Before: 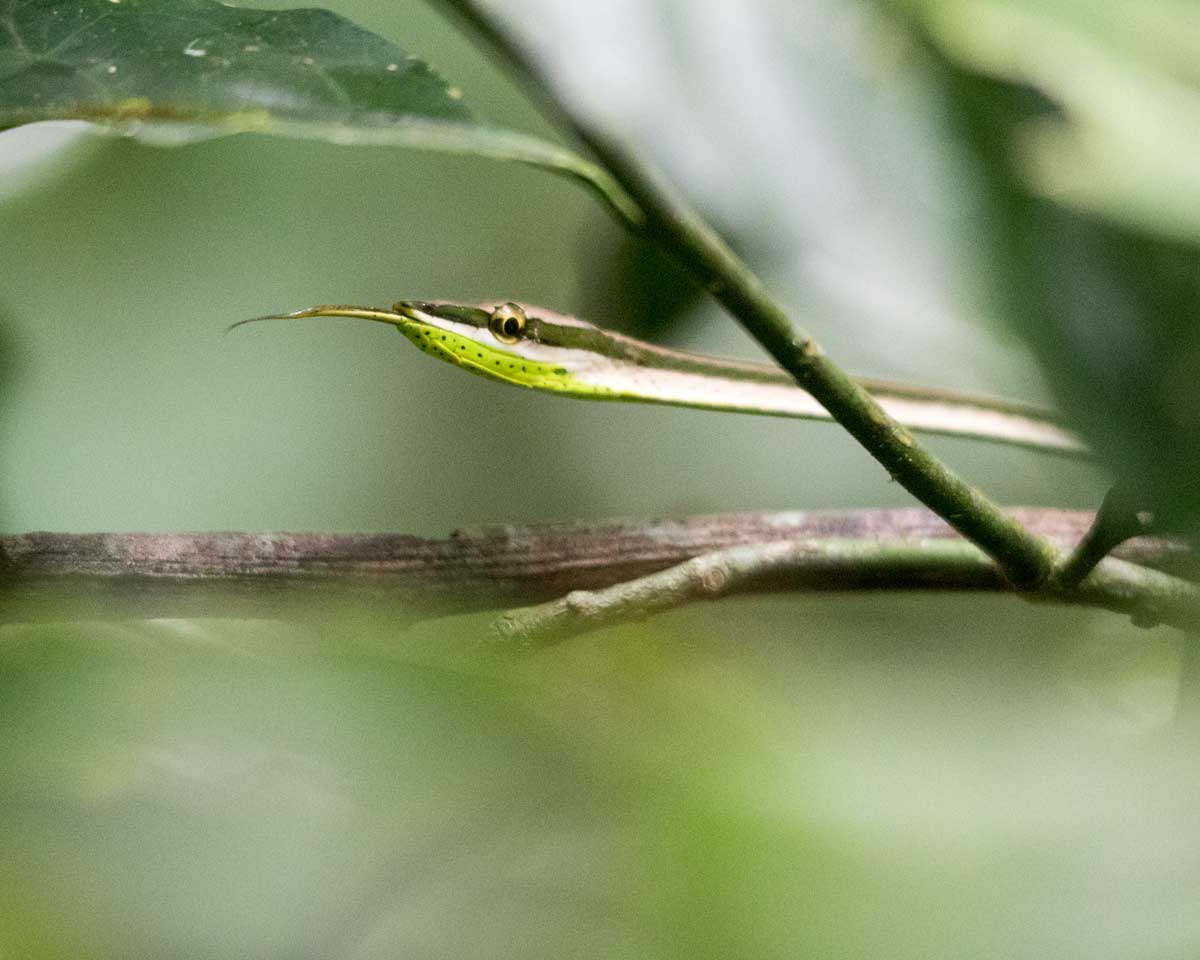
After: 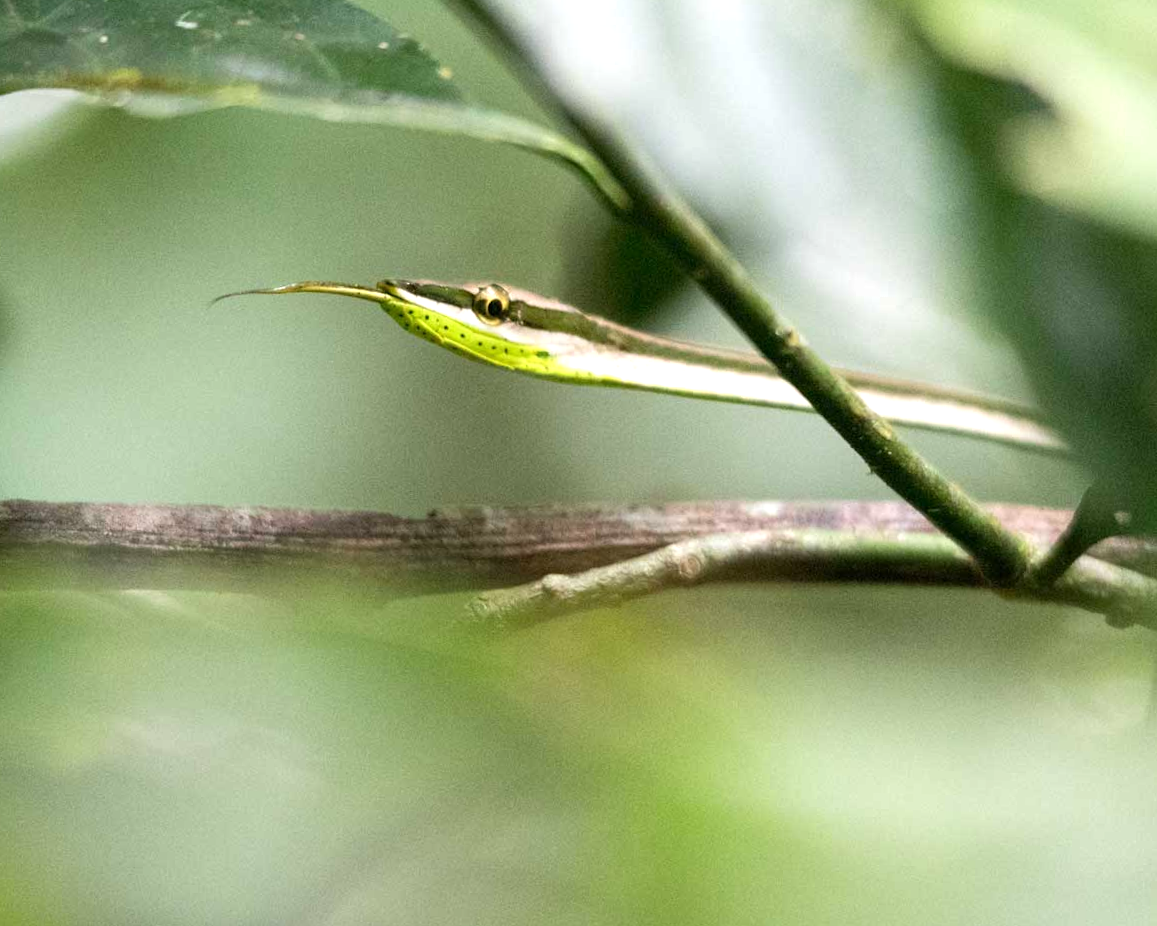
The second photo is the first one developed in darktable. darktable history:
exposure: exposure 0.426 EV, compensate highlight preservation false
crop and rotate: angle -1.69°
